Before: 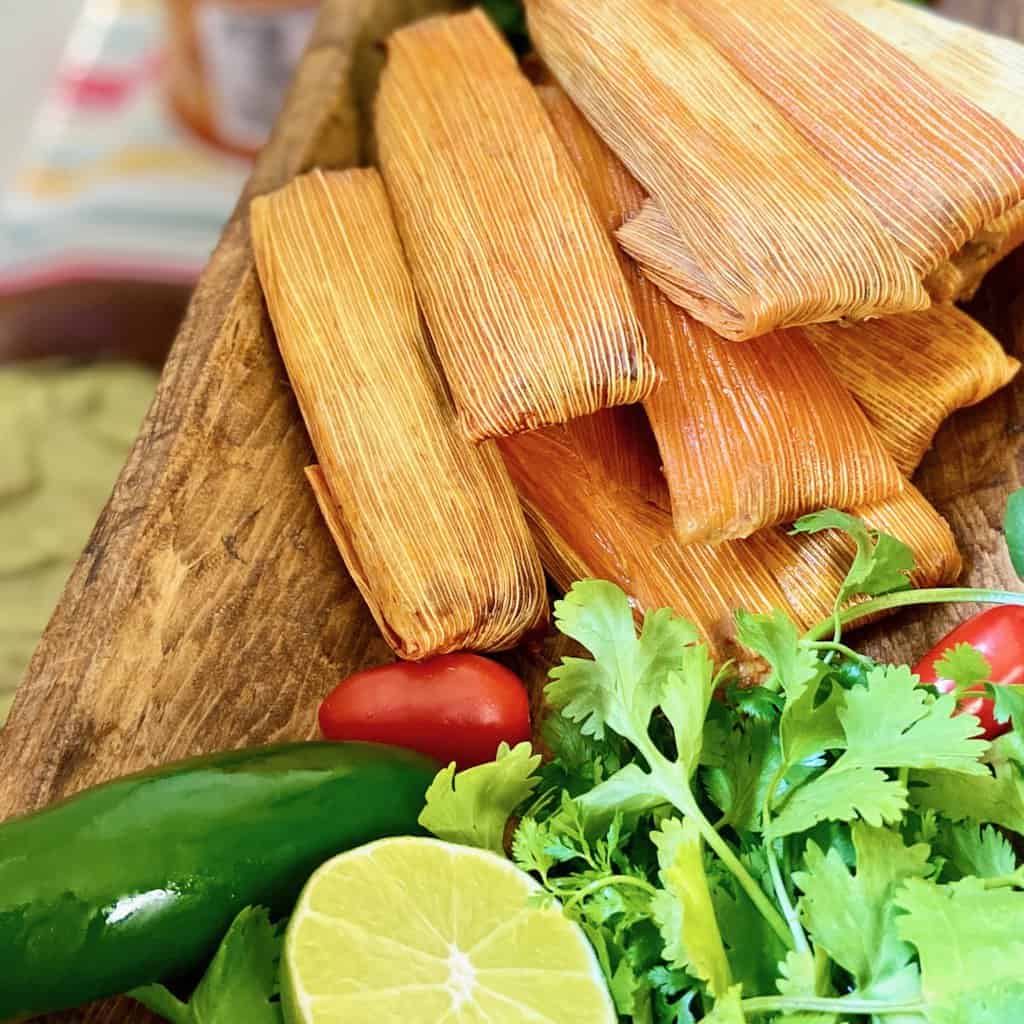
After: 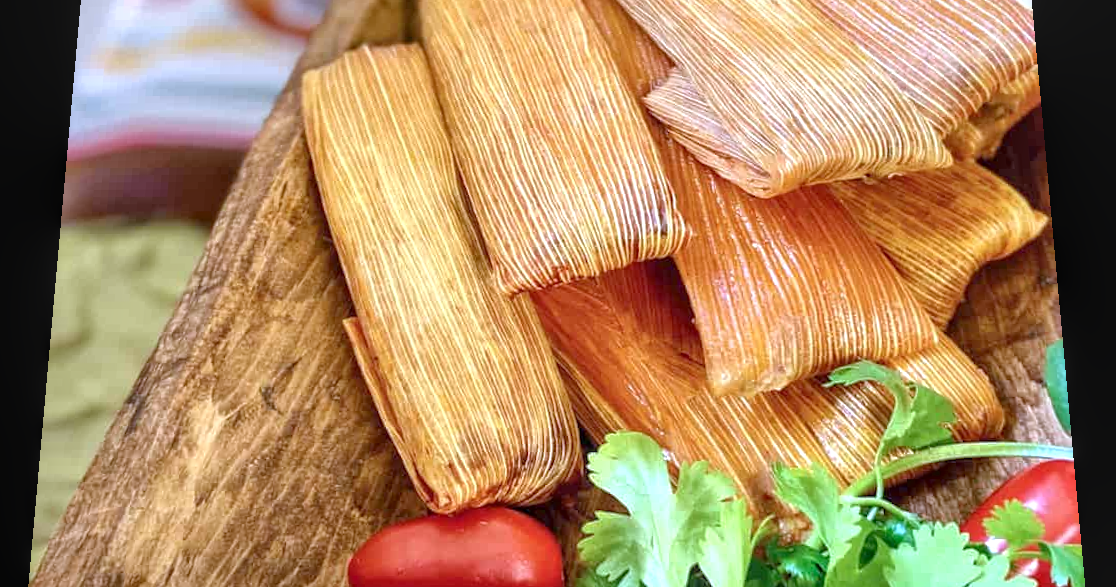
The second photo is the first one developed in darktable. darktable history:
exposure: black level correction 0, exposure 0.7 EV, compensate exposure bias true, compensate highlight preservation false
color calibration: illuminant as shot in camera, x 0.358, y 0.373, temperature 4628.91 K
crop and rotate: top 10.605%, bottom 33.274%
rotate and perspective: rotation 0.128°, lens shift (vertical) -0.181, lens shift (horizontal) -0.044, shear 0.001, automatic cropping off
white balance: red 0.967, blue 1.119, emerald 0.756
tone equalizer: -8 EV 0.25 EV, -7 EV 0.417 EV, -6 EV 0.417 EV, -5 EV 0.25 EV, -3 EV -0.25 EV, -2 EV -0.417 EV, -1 EV -0.417 EV, +0 EV -0.25 EV, edges refinement/feathering 500, mask exposure compensation -1.57 EV, preserve details guided filter
local contrast: on, module defaults
